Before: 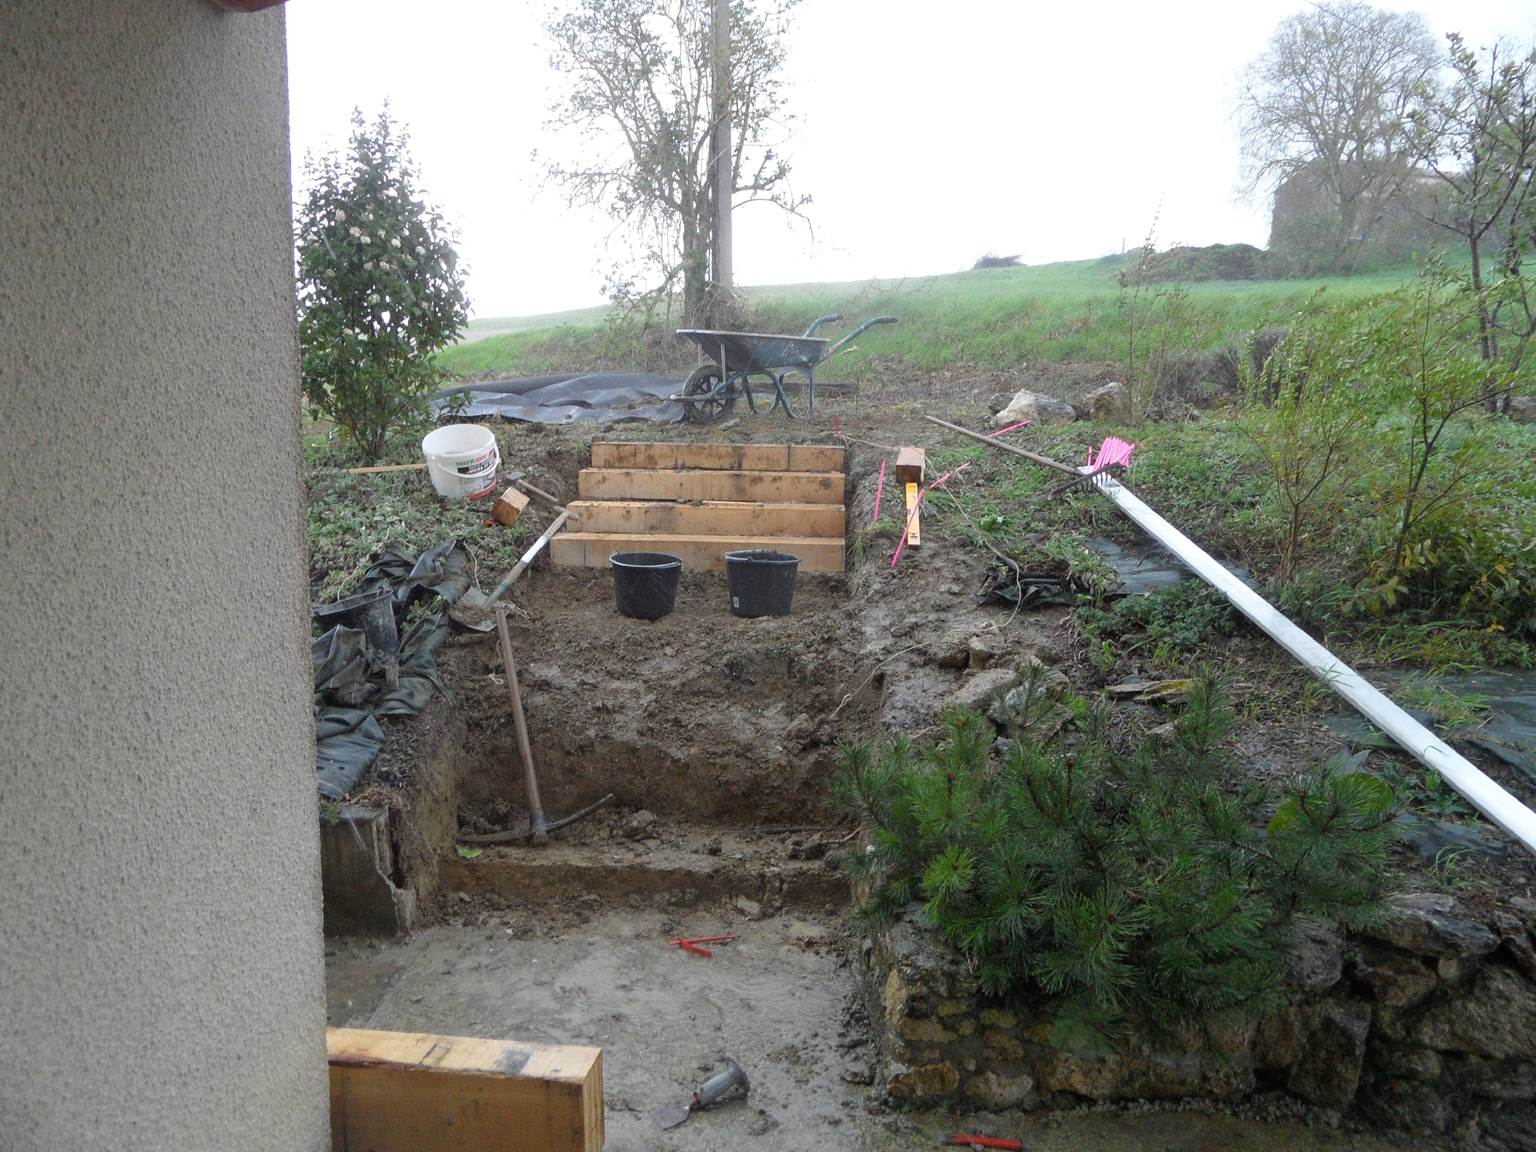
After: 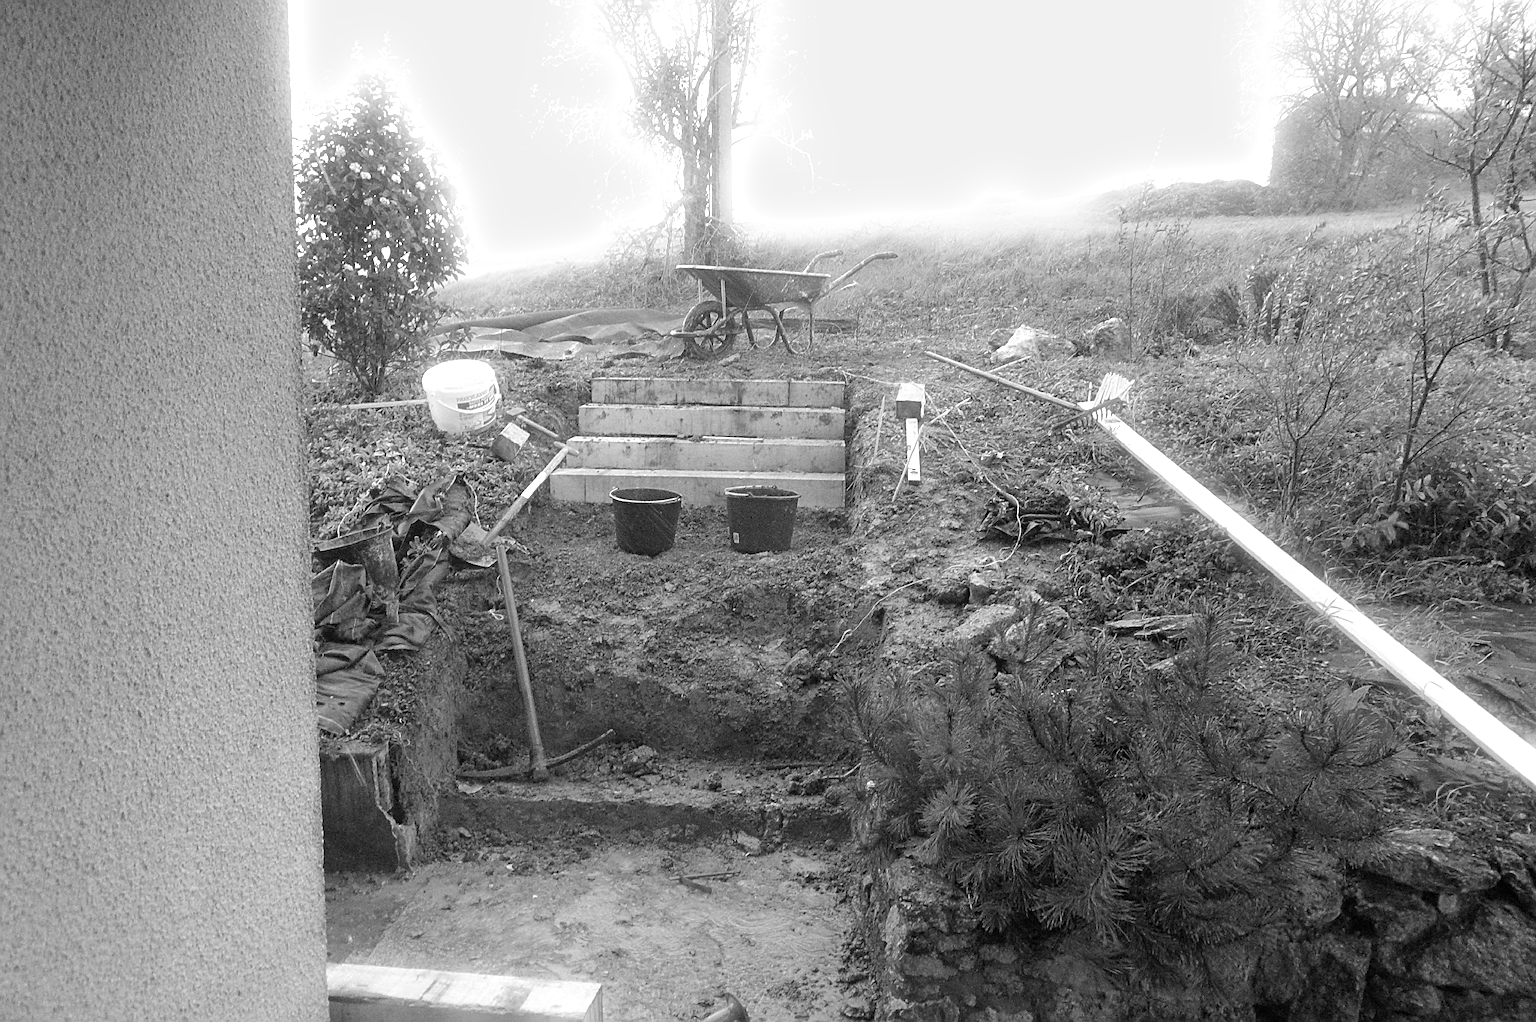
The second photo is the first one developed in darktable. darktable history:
bloom: size 5%, threshold 95%, strength 15%
monochrome: on, module defaults
sharpen: on, module defaults
crop and rotate: top 5.609%, bottom 5.609%
exposure: exposure 0.566 EV, compensate highlight preservation false
